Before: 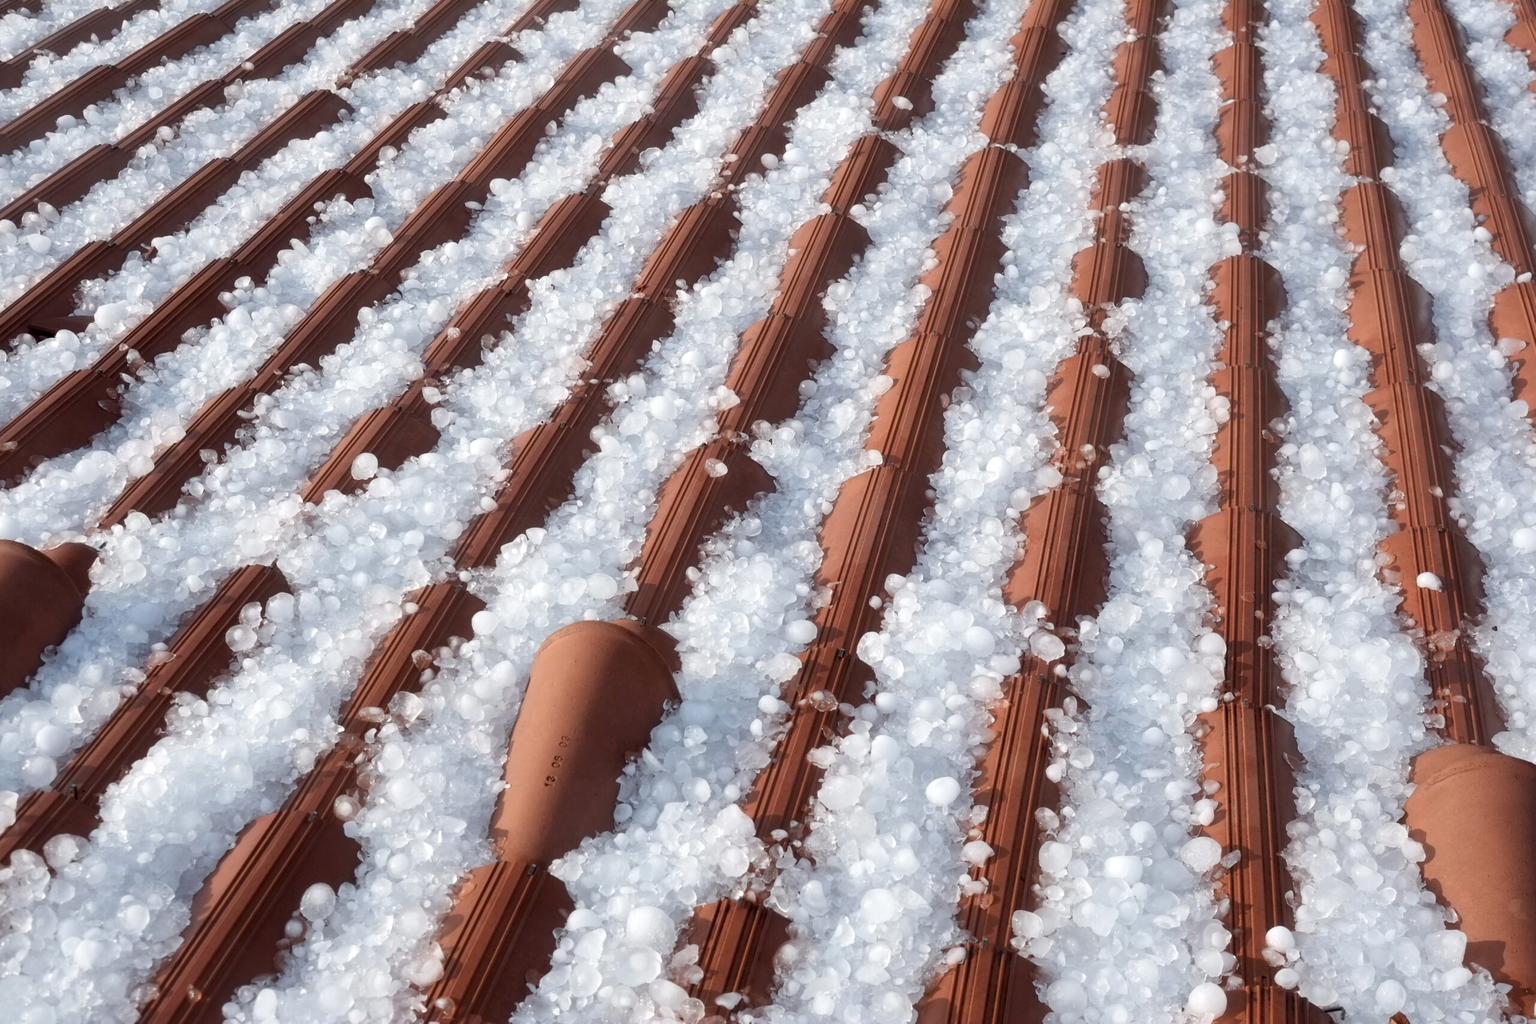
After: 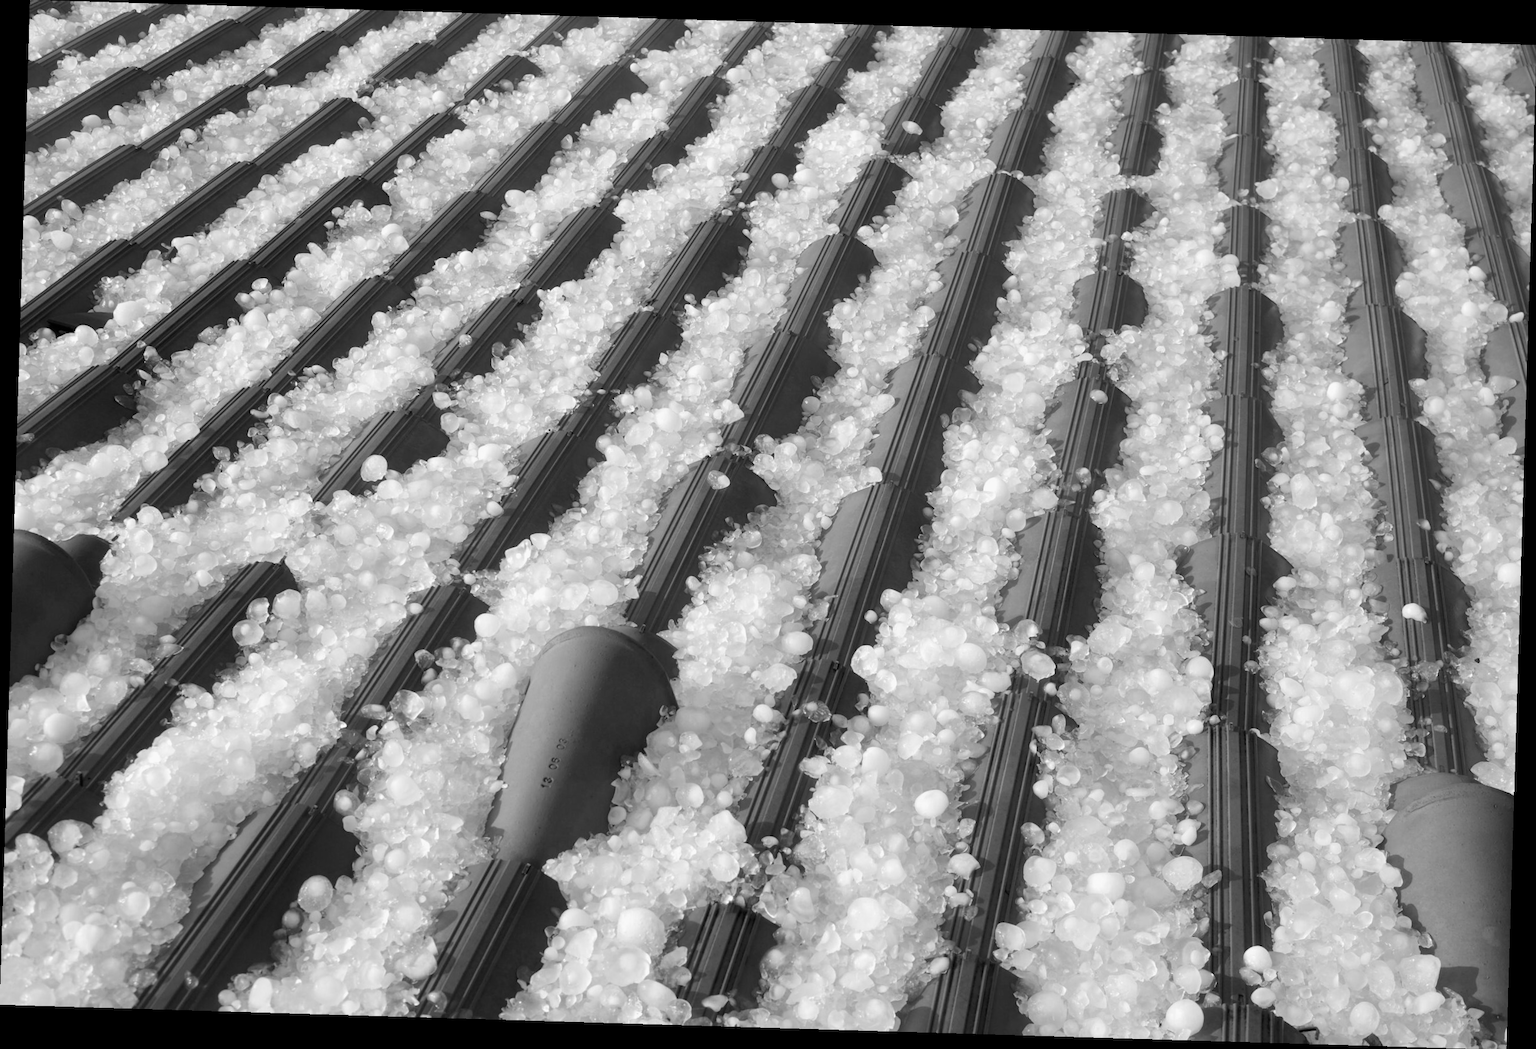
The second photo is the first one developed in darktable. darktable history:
monochrome: a 32, b 64, size 2.3
rotate and perspective: rotation 1.72°, automatic cropping off
